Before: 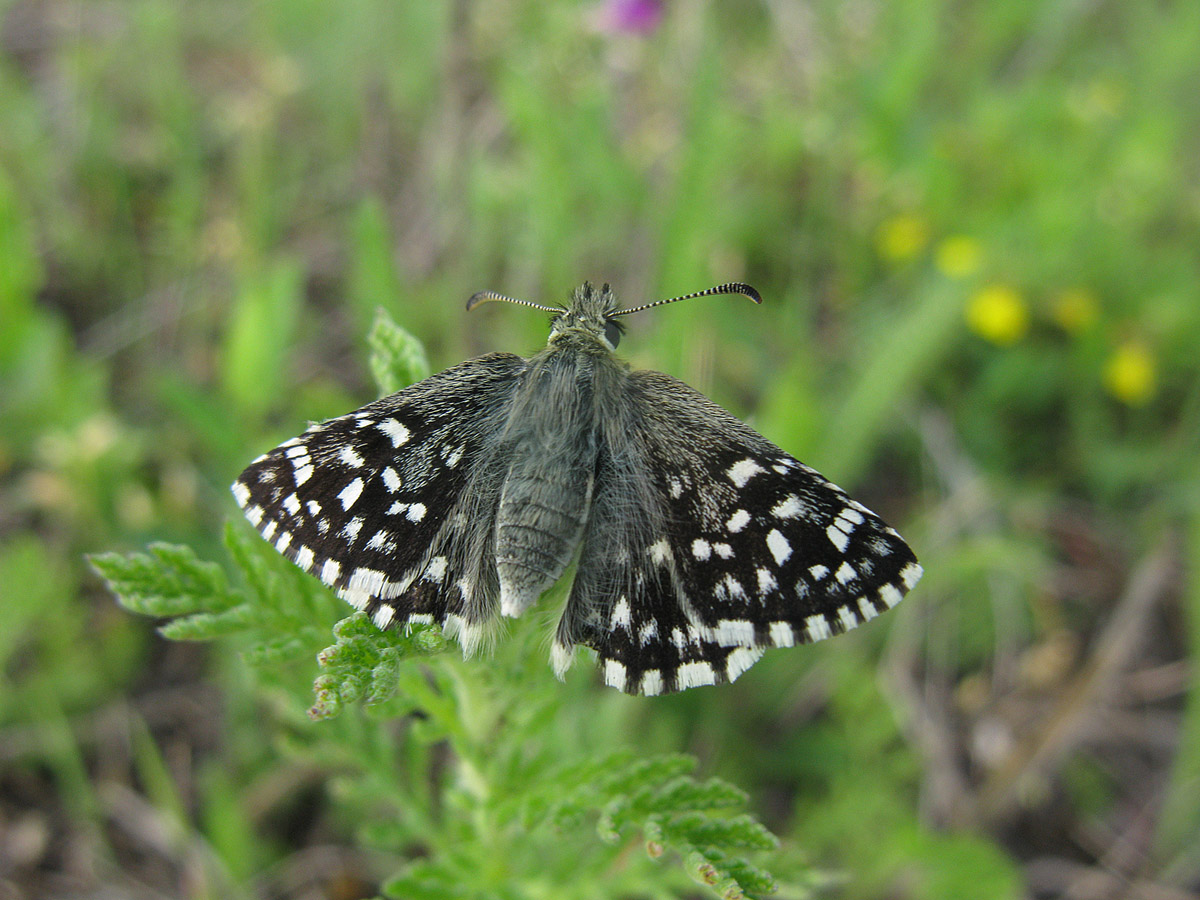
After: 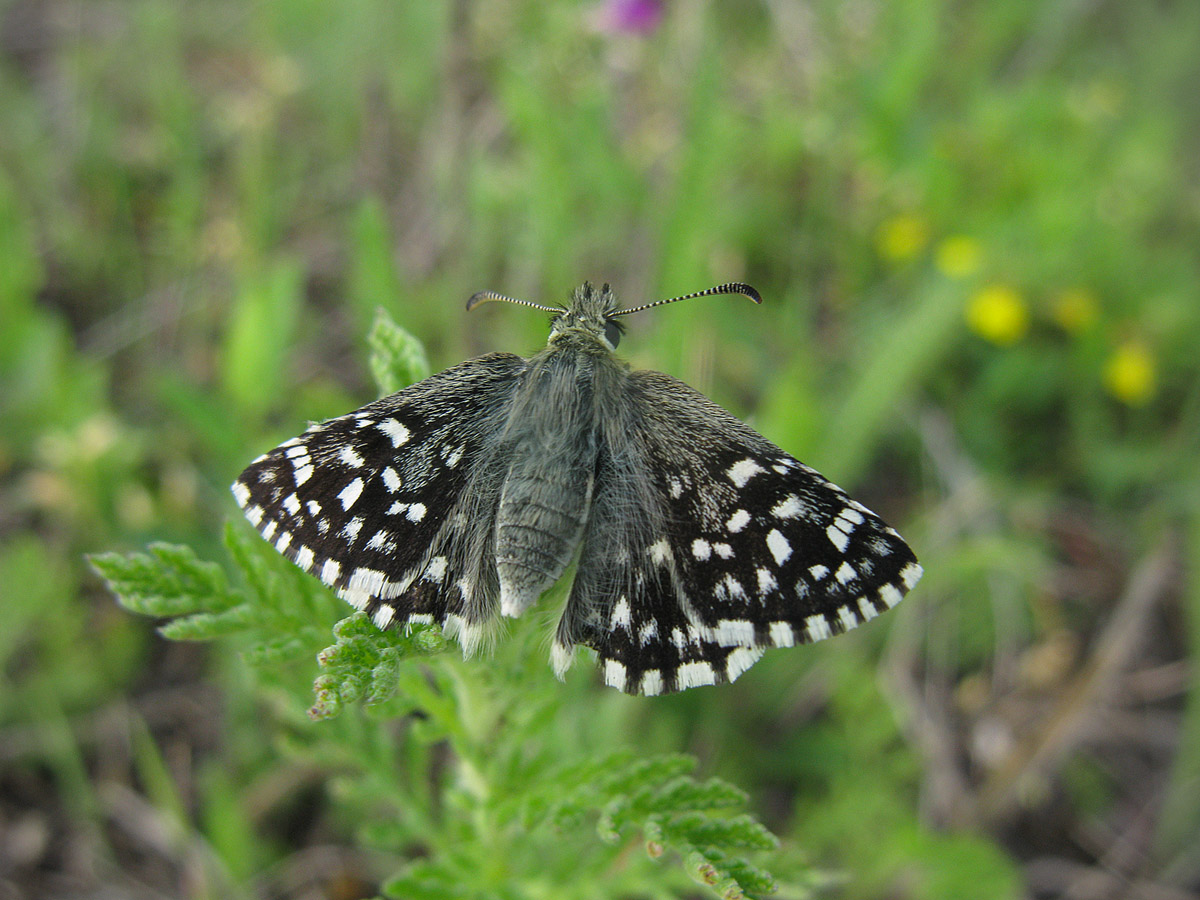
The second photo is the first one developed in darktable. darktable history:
shadows and highlights: shadows 43.7, white point adjustment -1.51, soften with gaussian
vignetting: fall-off start 91.65%, unbound false
